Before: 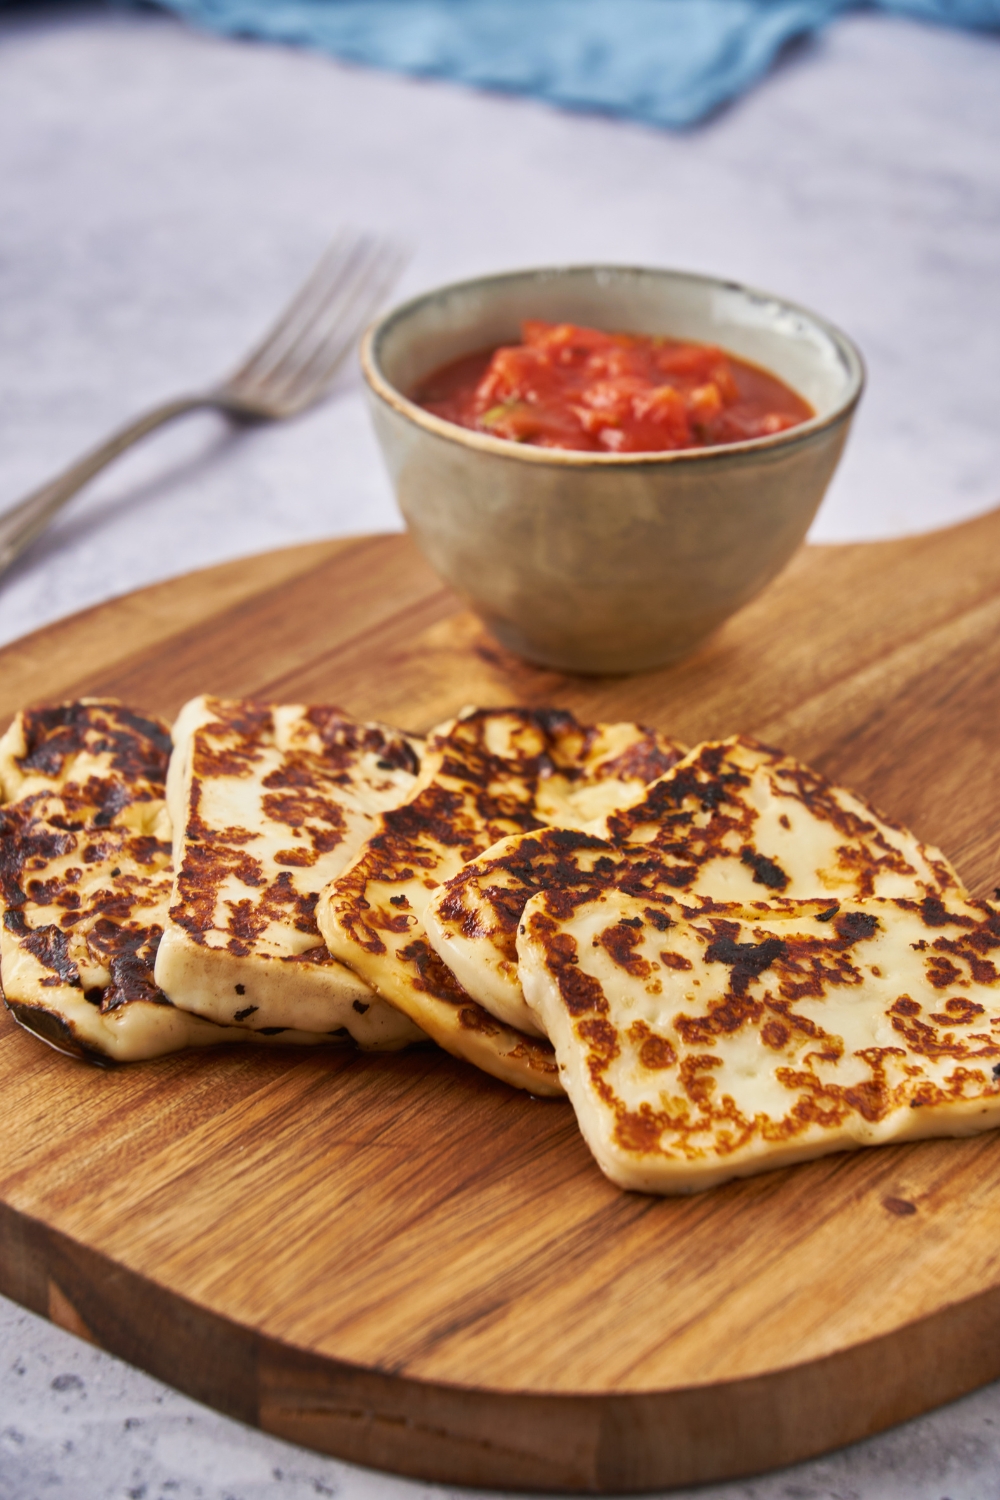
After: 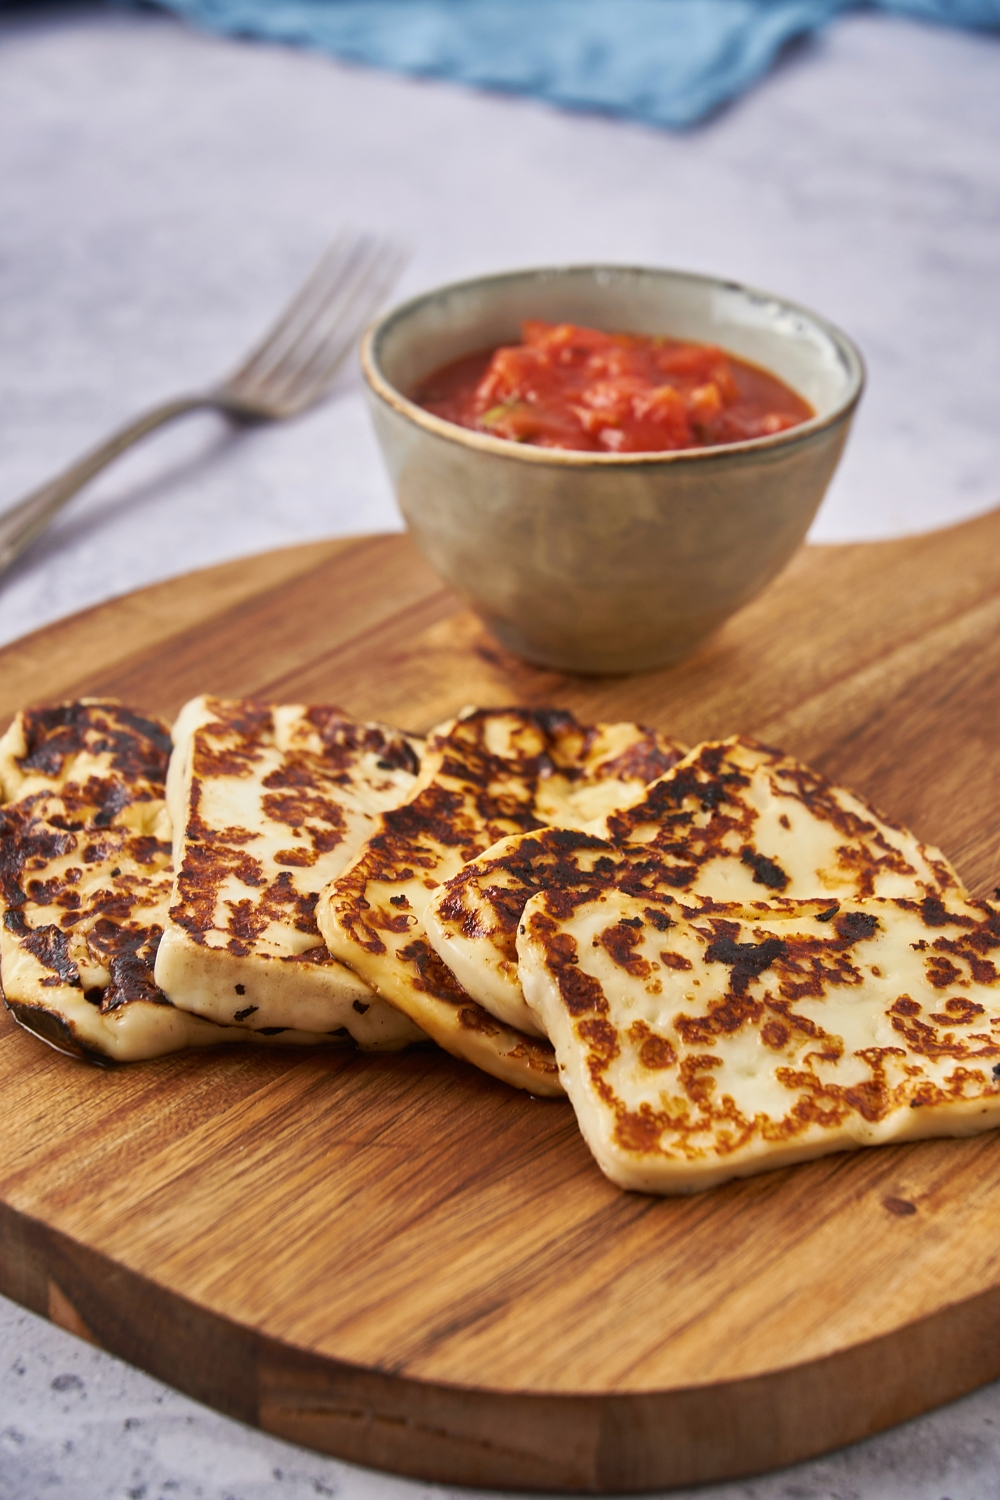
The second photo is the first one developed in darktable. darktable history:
color correction: highlights b* 0.007, saturation 0.984
sharpen: radius 1.043, threshold 1.056
base curve: curves: ch0 [(0, 0) (0.472, 0.455) (1, 1)], preserve colors none
